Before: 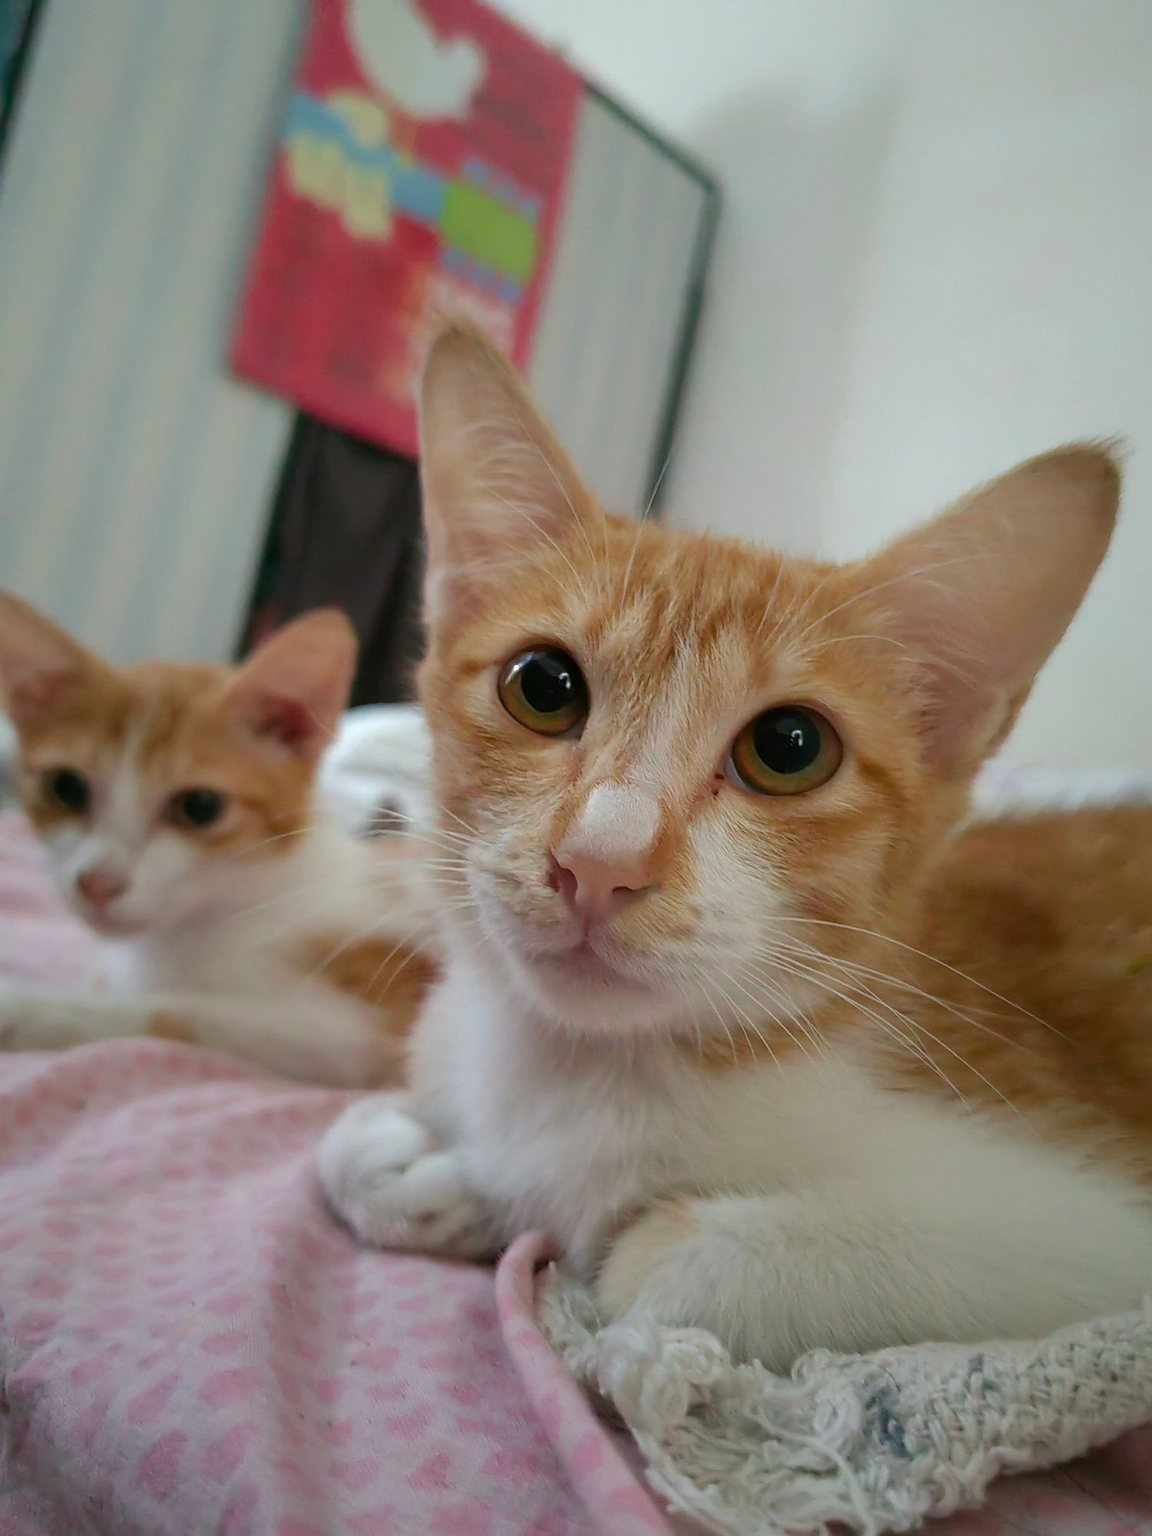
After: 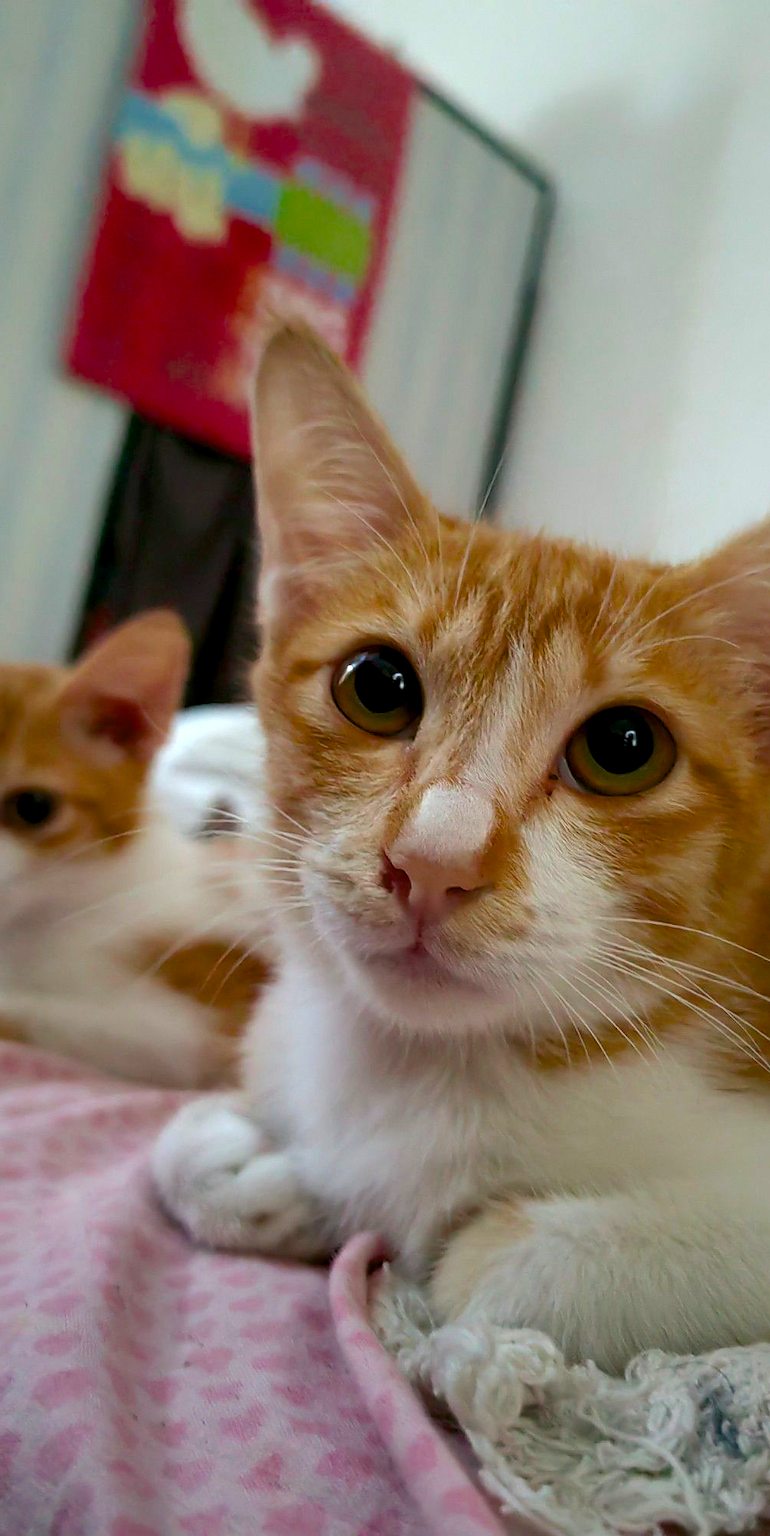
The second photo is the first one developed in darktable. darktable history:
crop and rotate: left 14.486%, right 18.633%
color balance rgb: global offset › luminance -0.883%, perceptual saturation grading › global saturation 16.178%, perceptual brilliance grading › highlights 14.014%, perceptual brilliance grading › shadows -18.648%, global vibrance 15.875%, saturation formula JzAzBz (2021)
